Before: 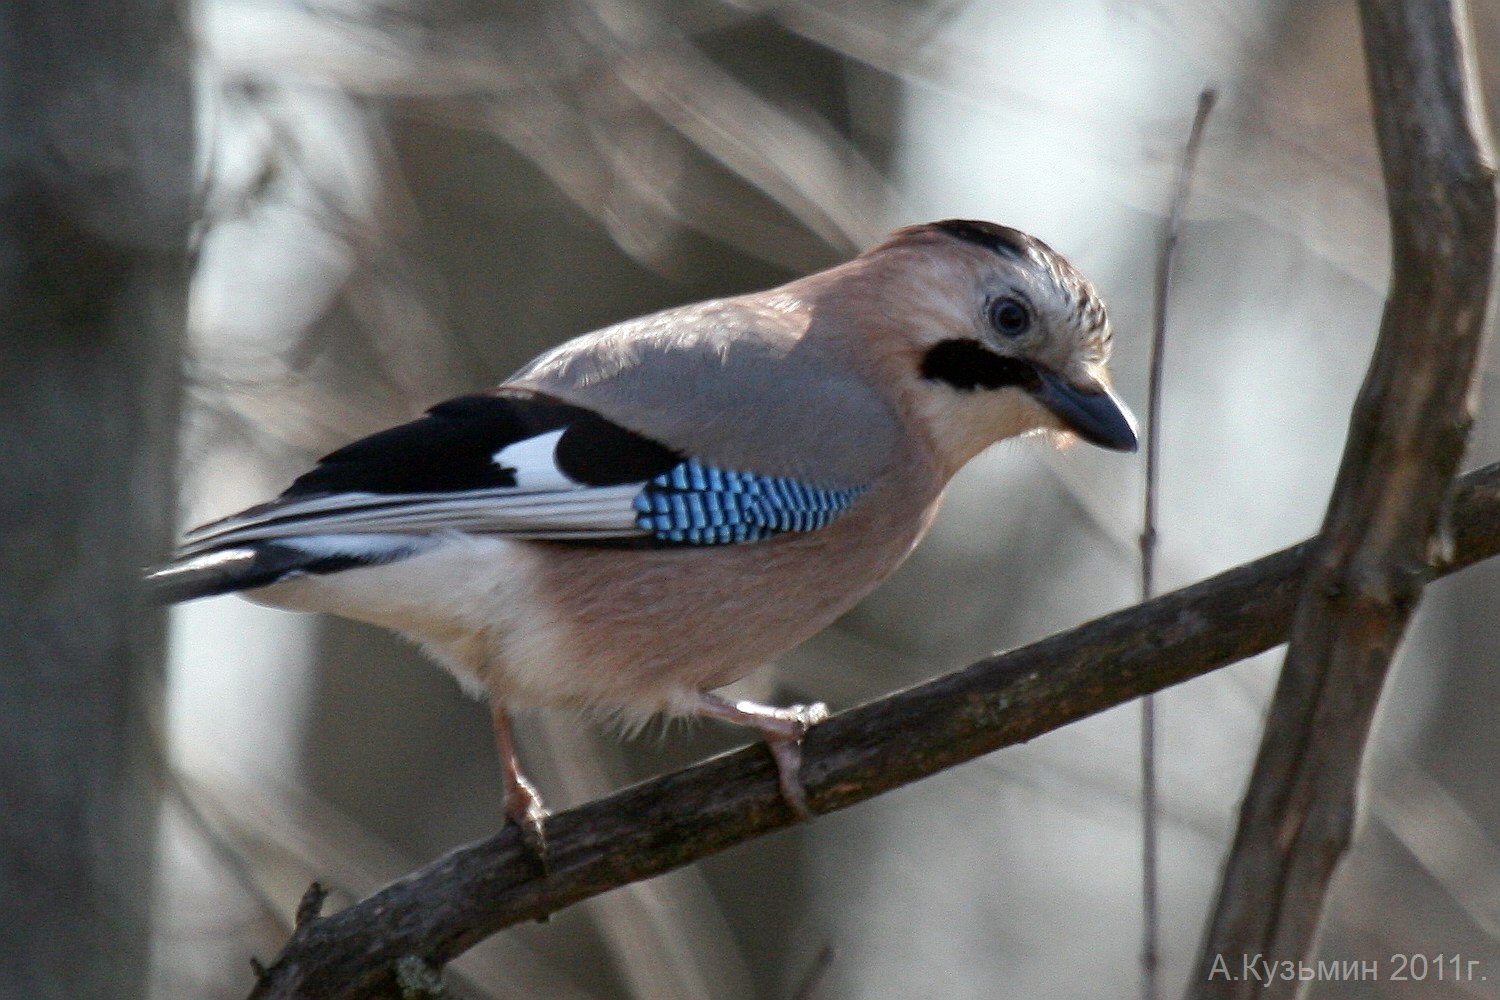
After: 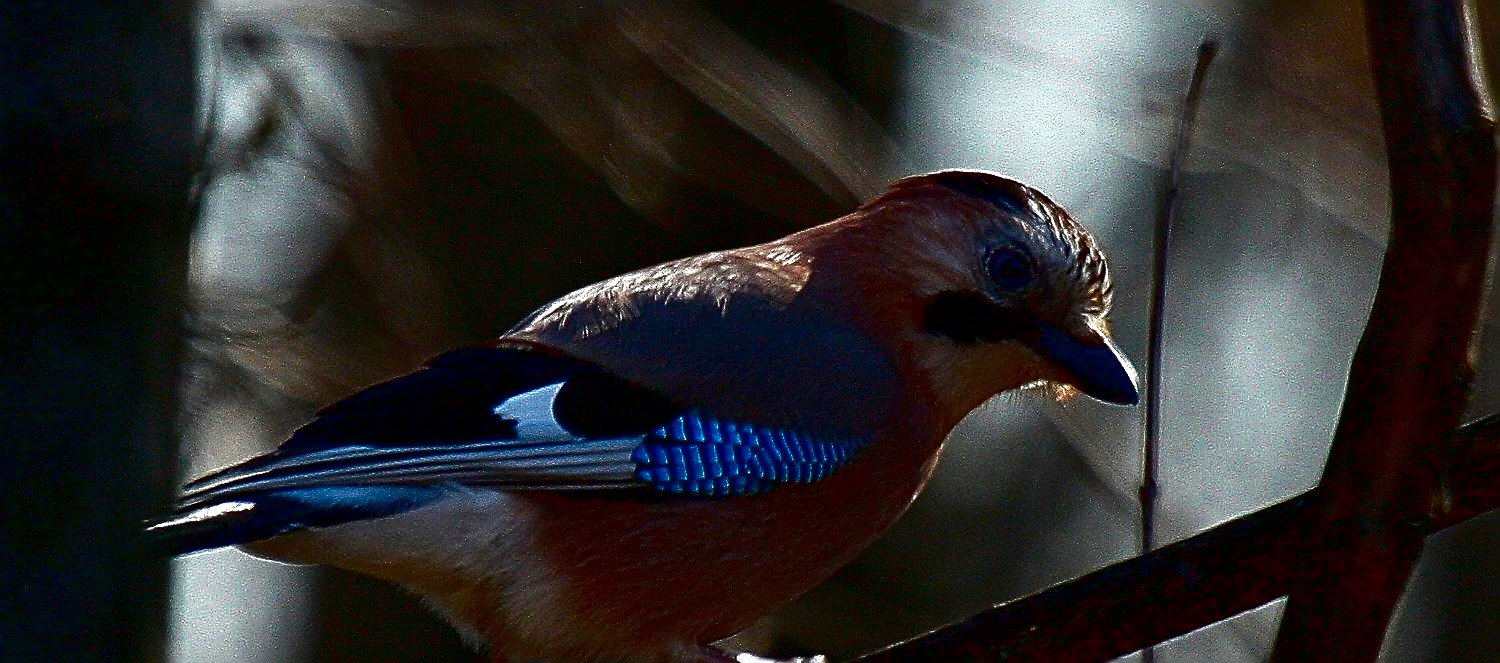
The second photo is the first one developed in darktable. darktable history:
contrast brightness saturation: brightness -0.983, saturation 0.99
crop and rotate: top 4.845%, bottom 28.85%
sharpen: amount 1.984
